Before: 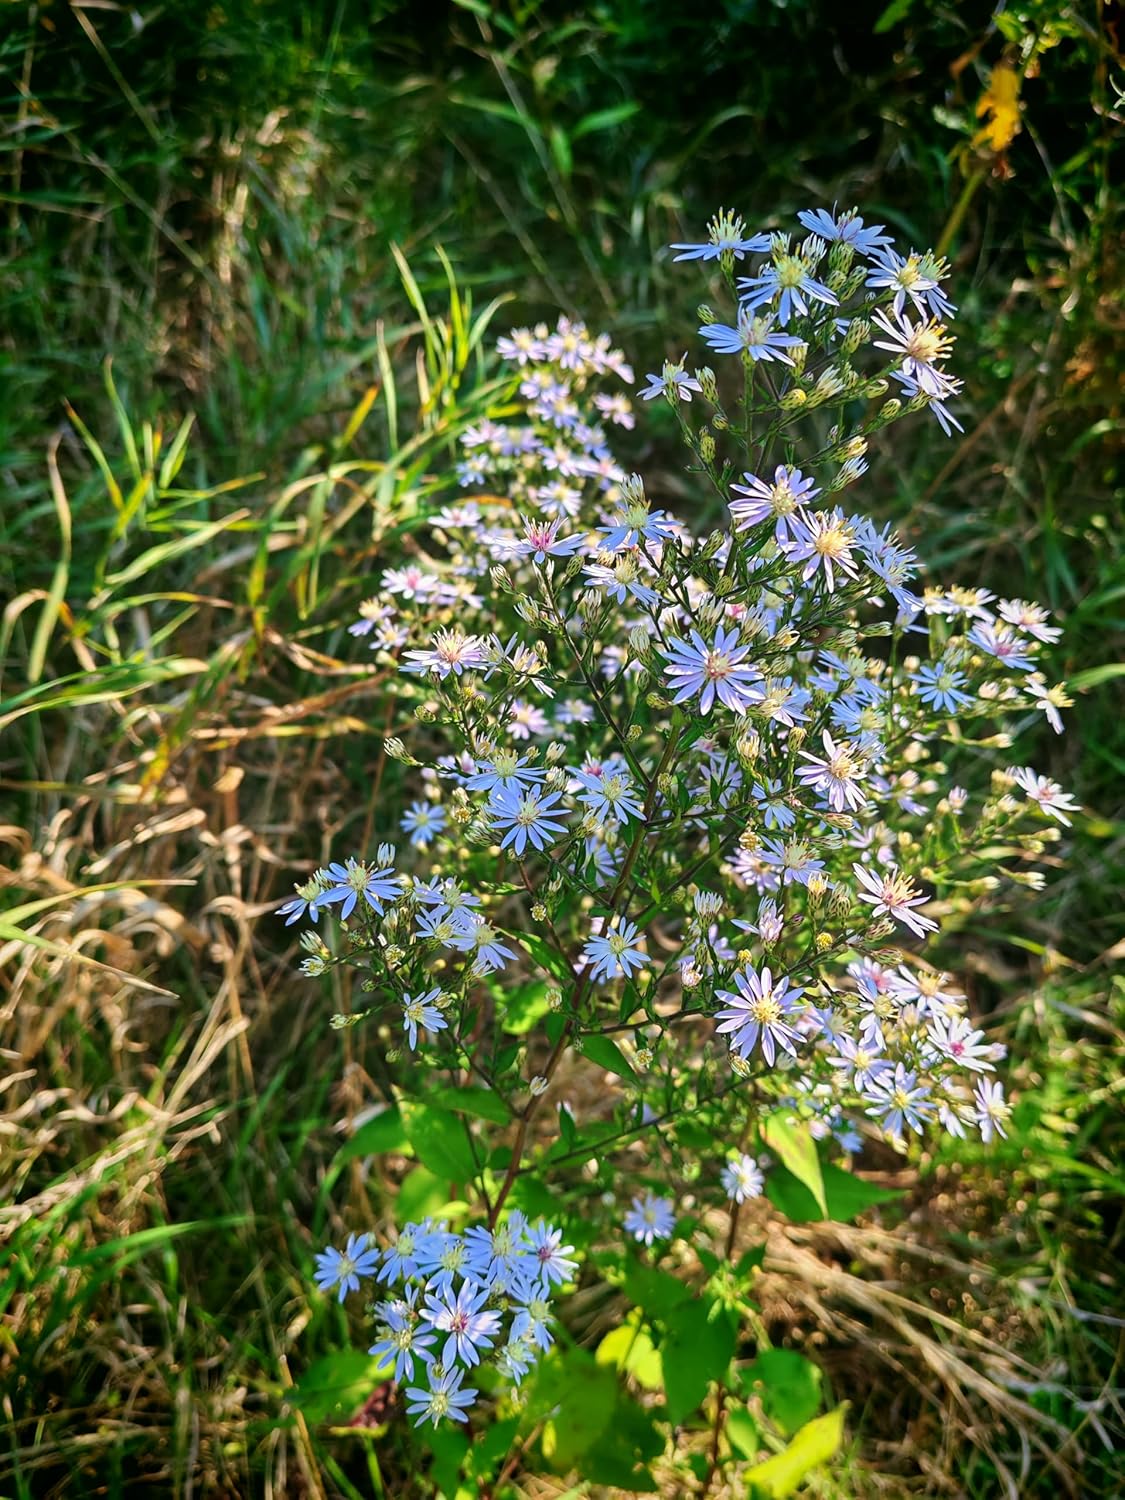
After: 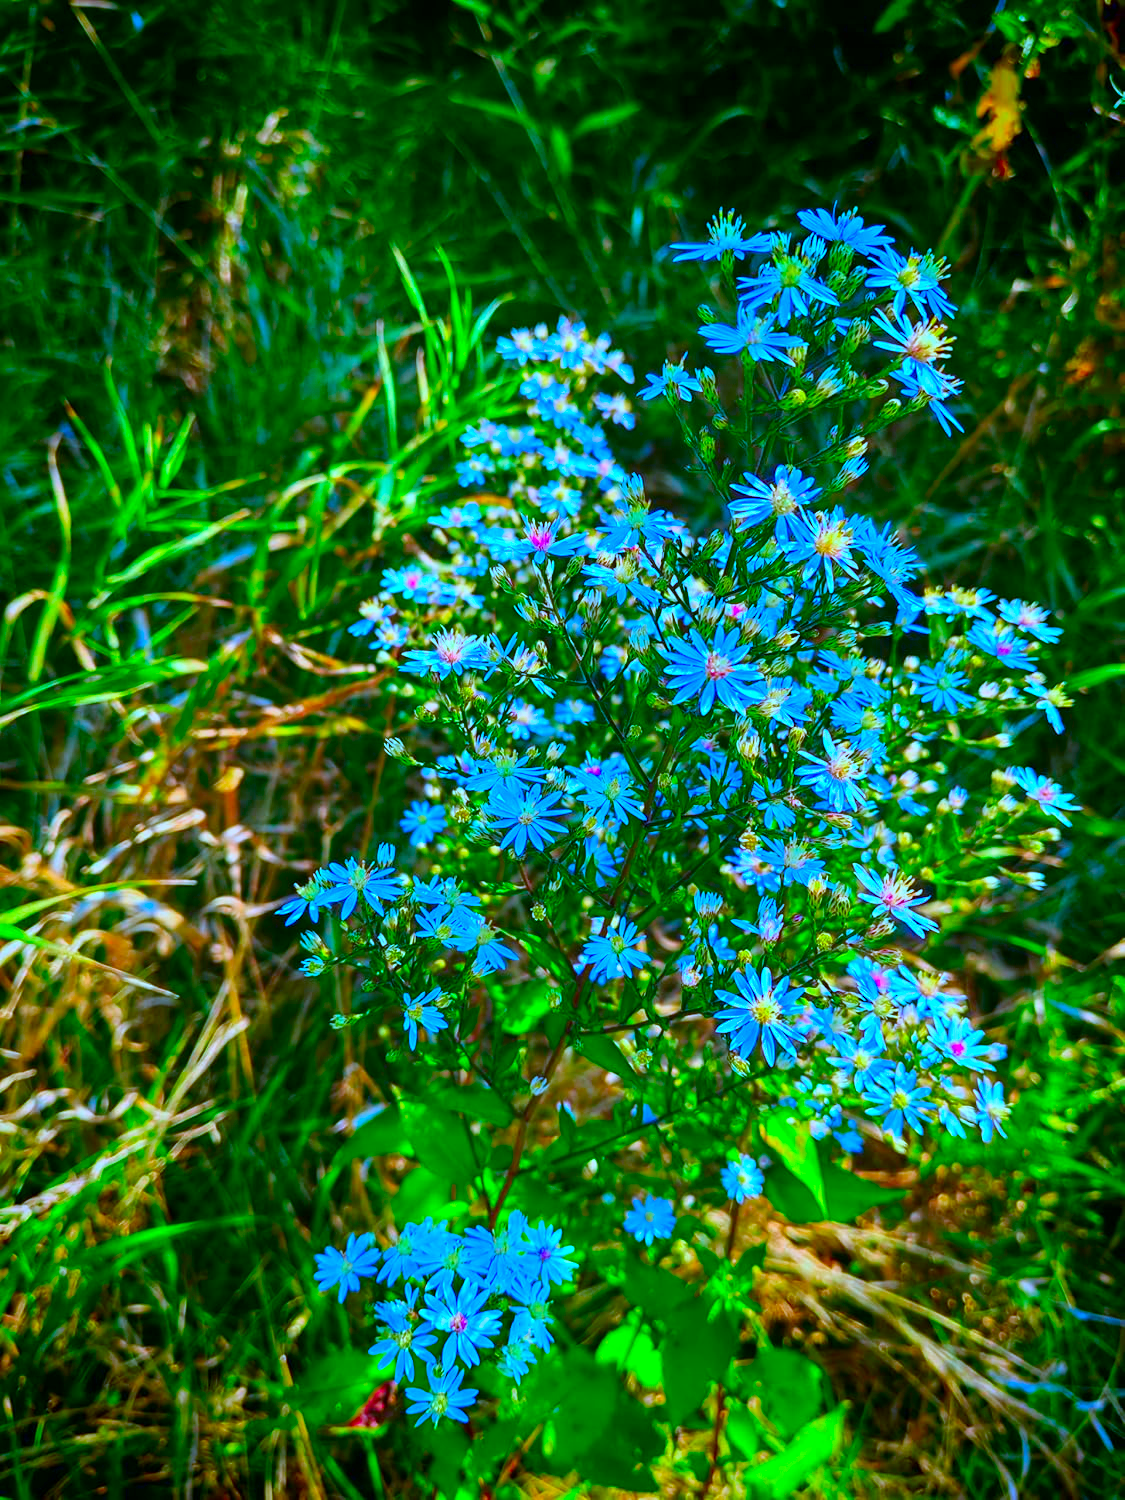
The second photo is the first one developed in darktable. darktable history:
color correction: saturation 3
white balance: red 0.871, blue 1.249
